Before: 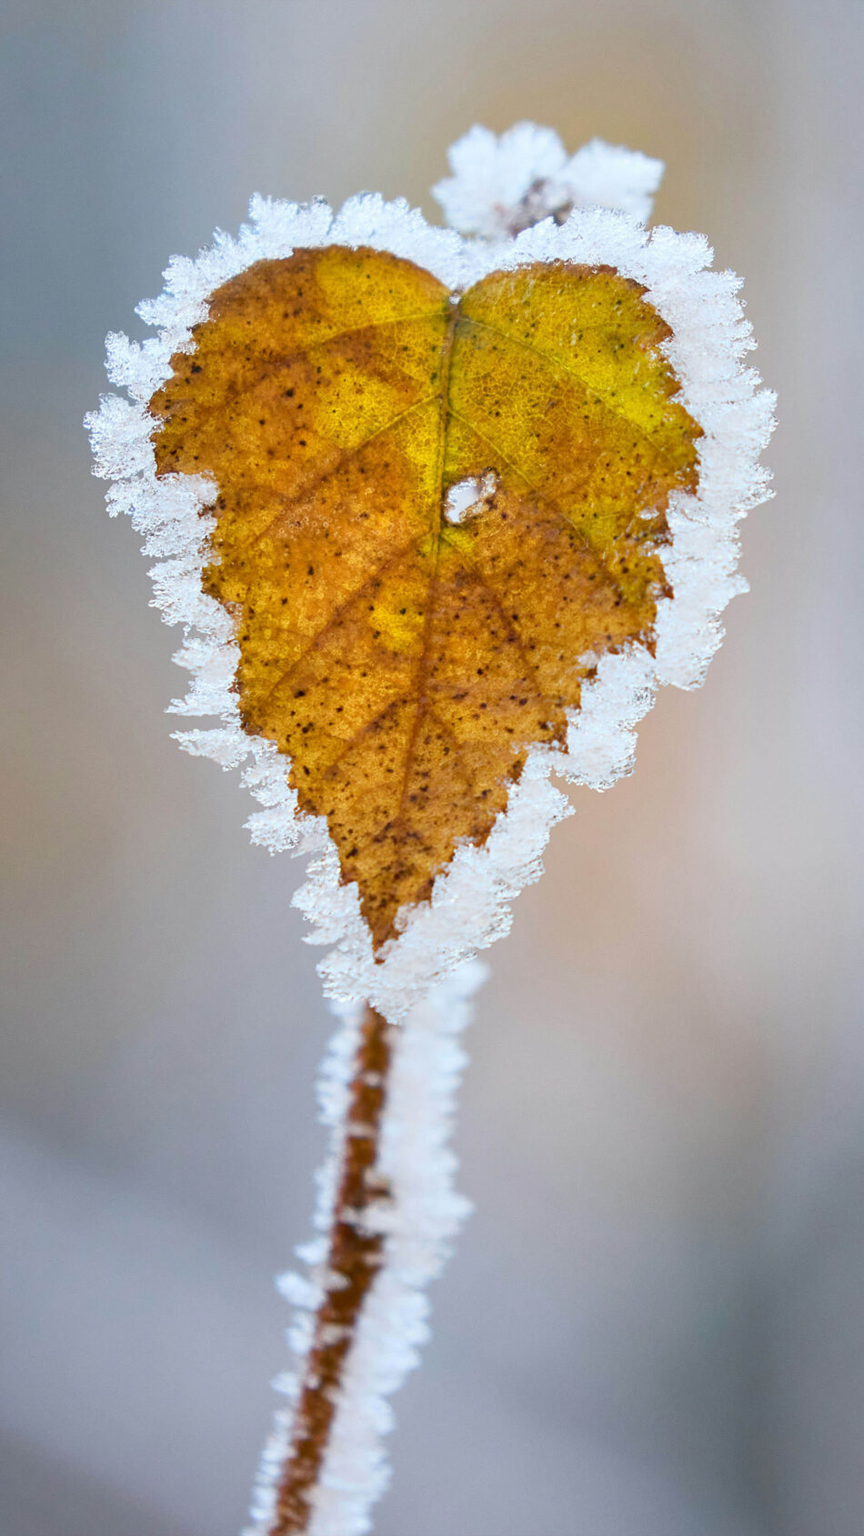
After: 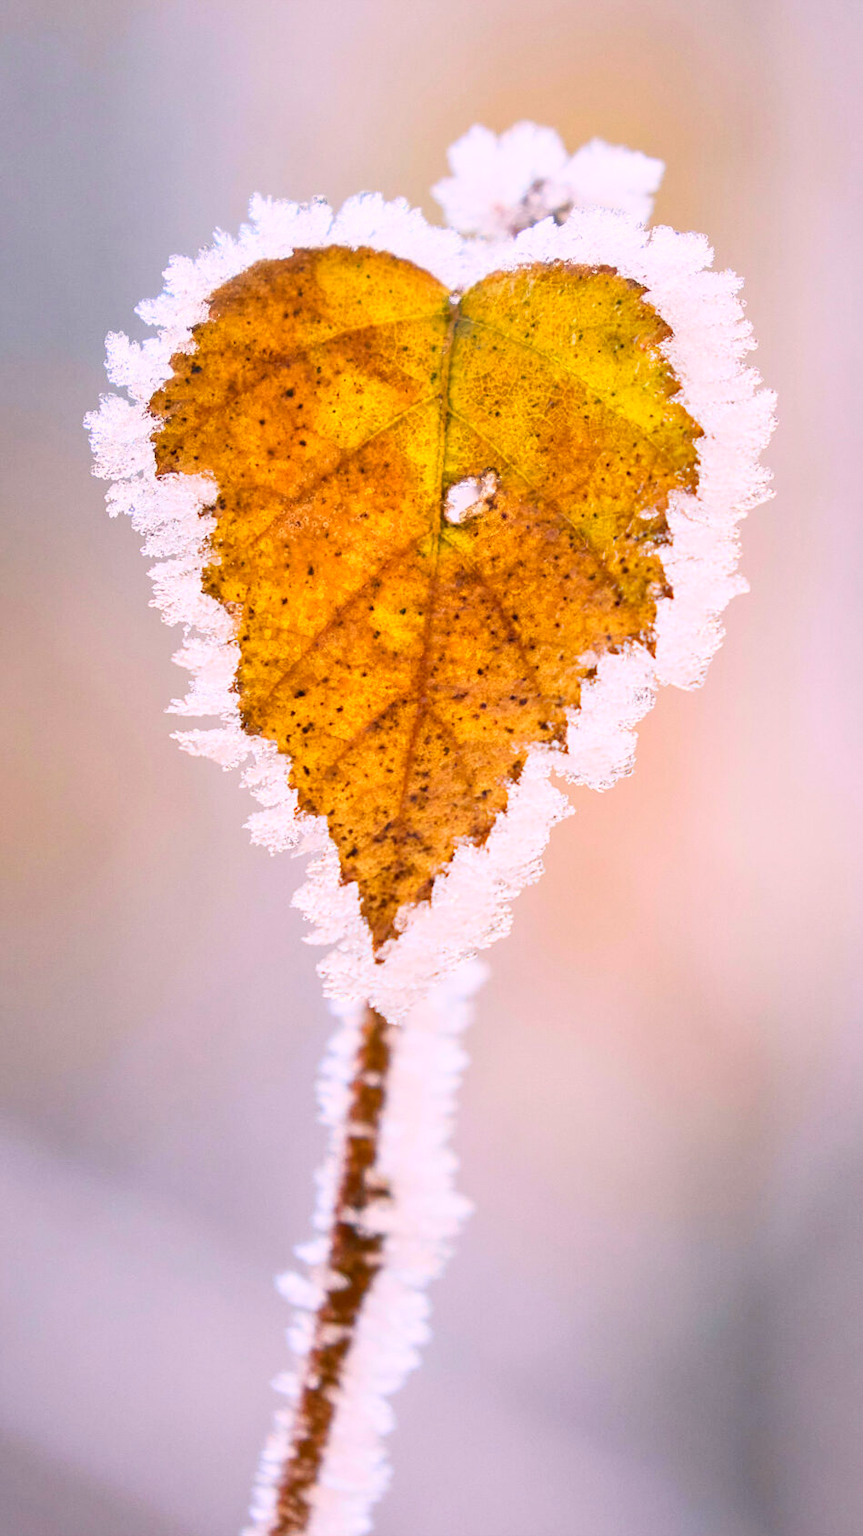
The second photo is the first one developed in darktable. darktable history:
color correction: highlights a* 14.63, highlights b* 4.81
contrast brightness saturation: contrast 0.197, brightness 0.164, saturation 0.229
